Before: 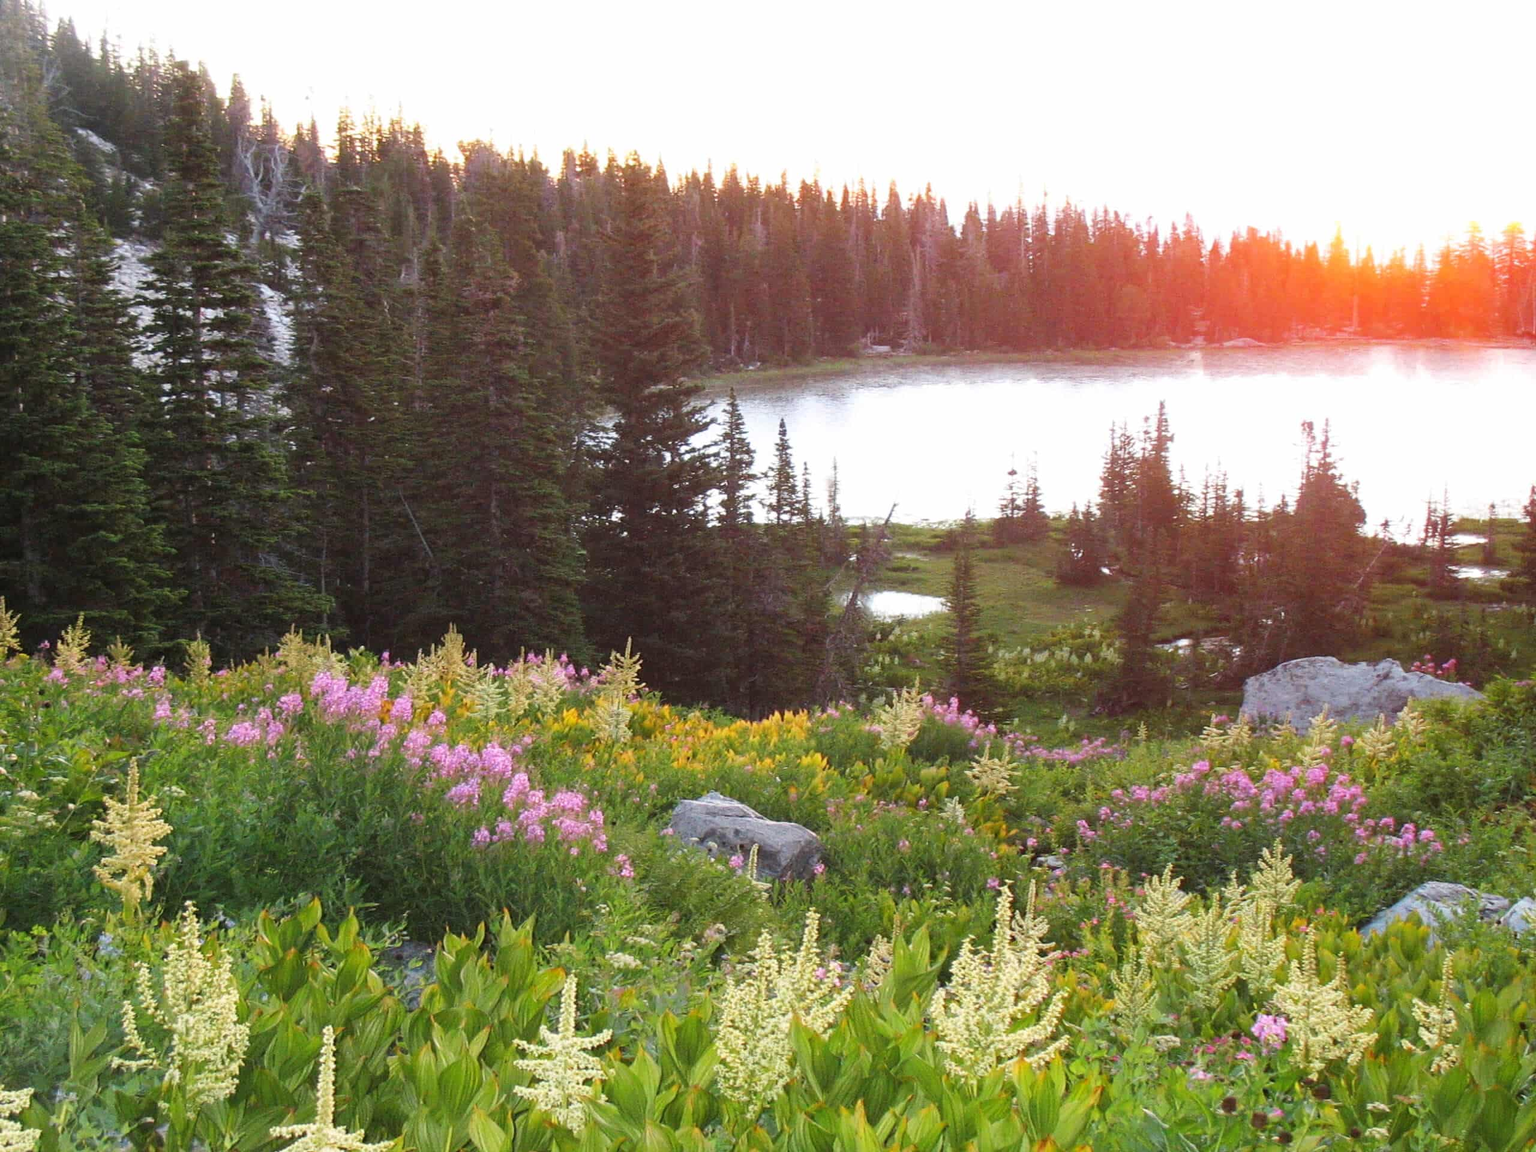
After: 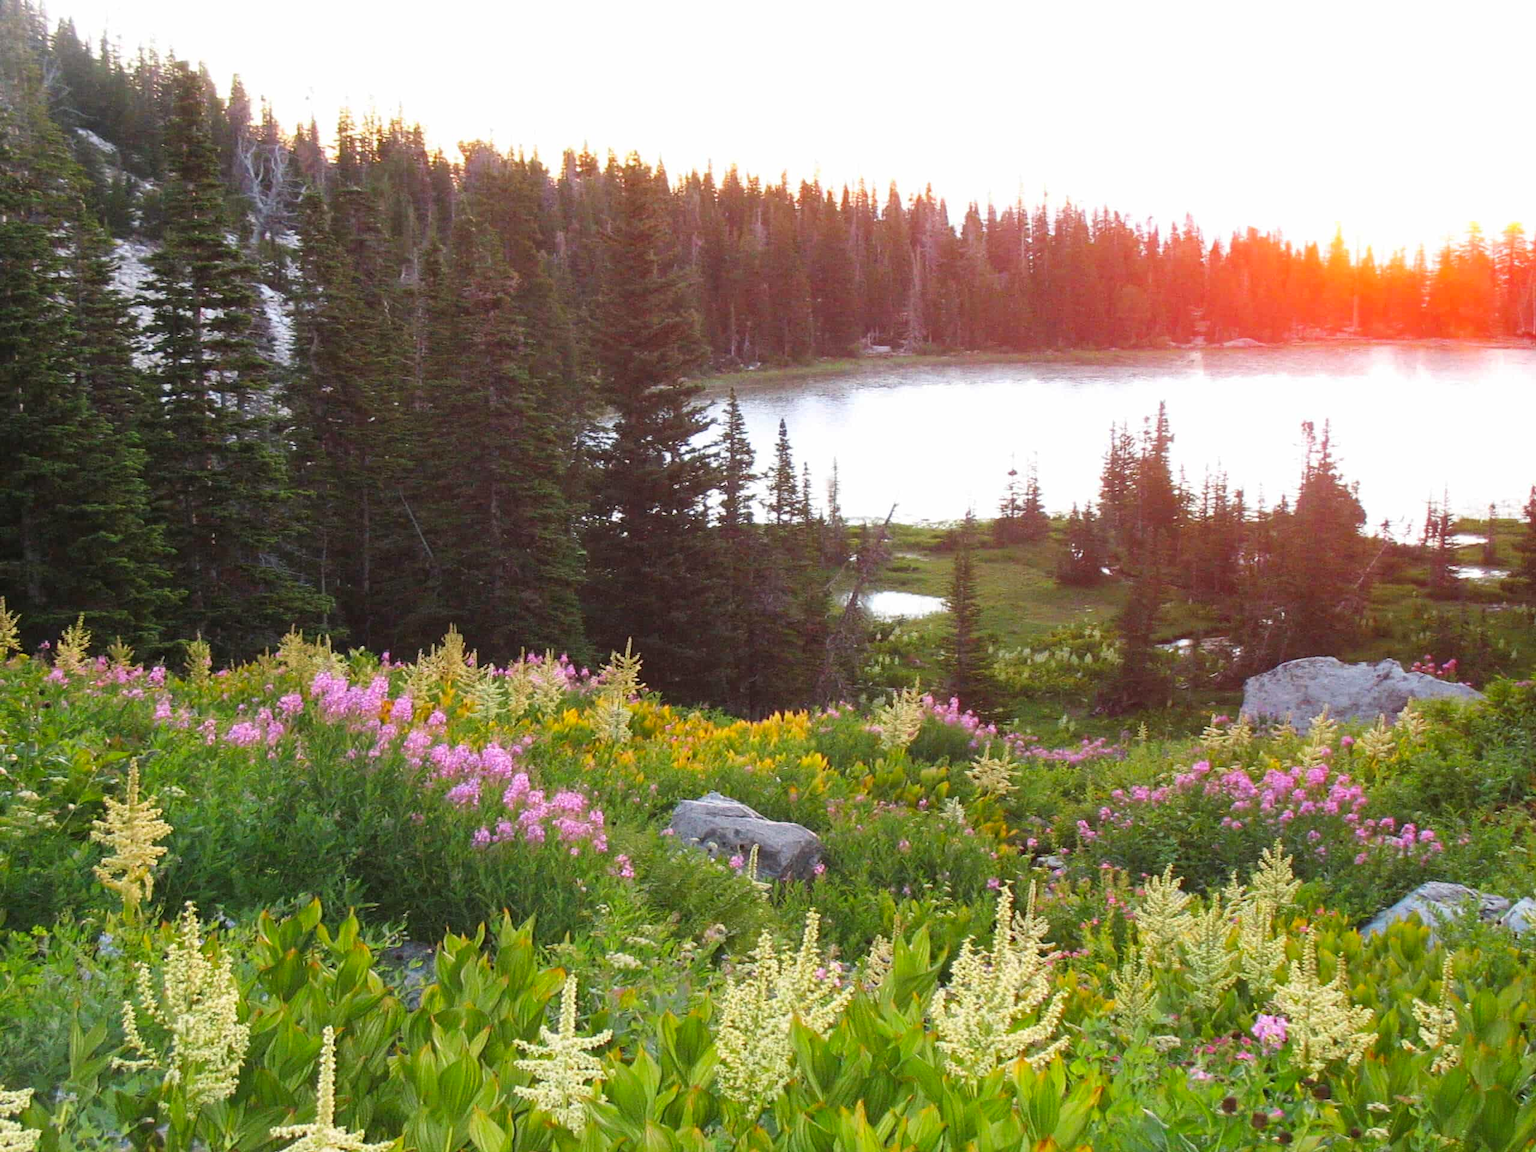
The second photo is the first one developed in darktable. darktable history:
contrast brightness saturation: saturation 0.134
